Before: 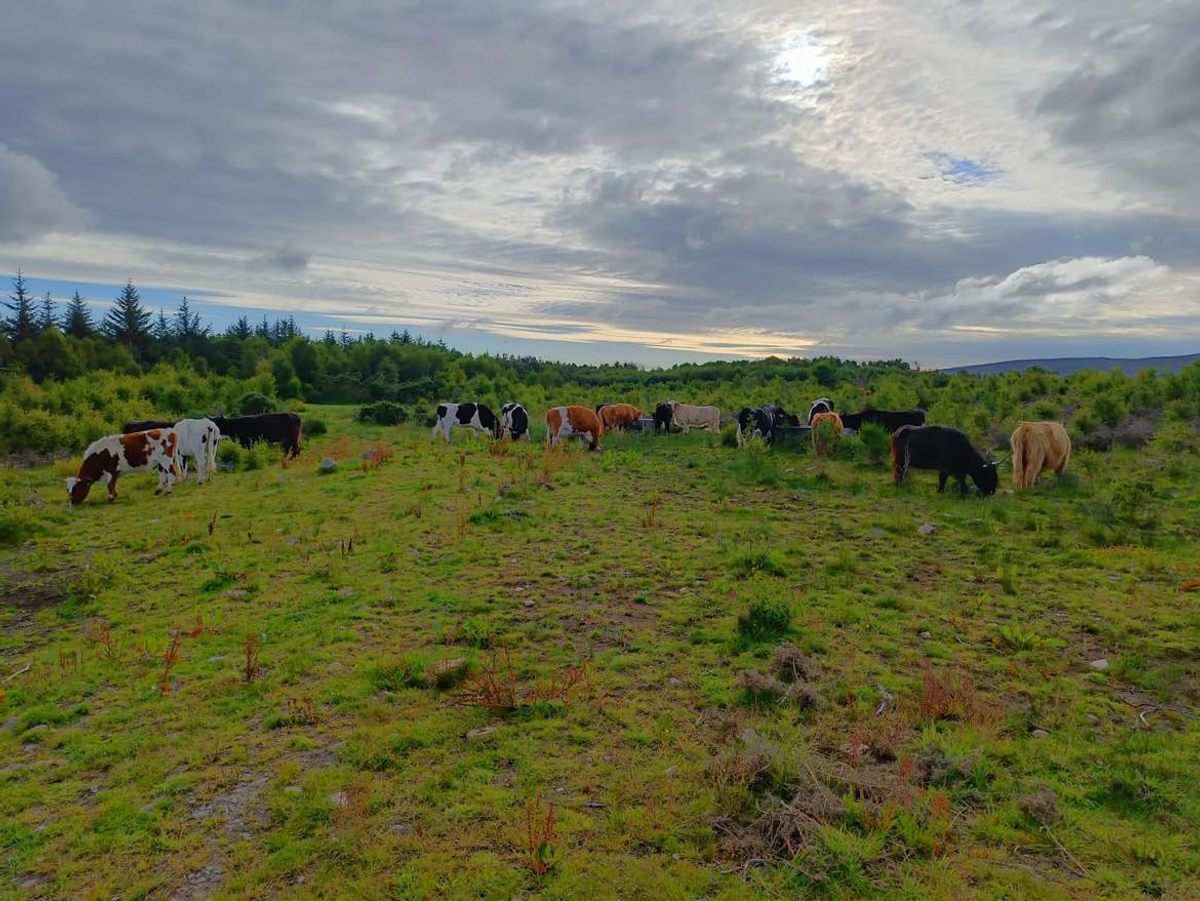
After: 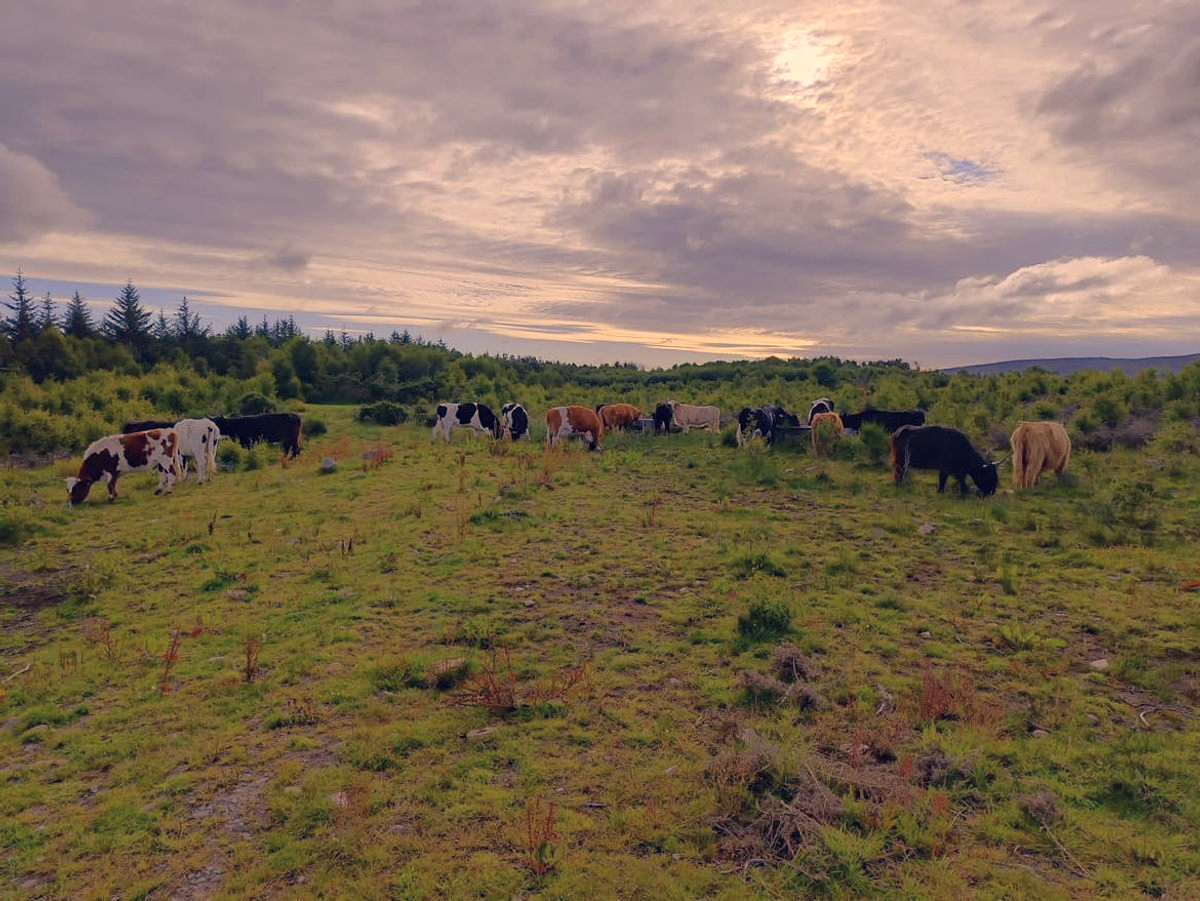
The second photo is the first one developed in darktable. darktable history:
color correction: highlights a* 19.95, highlights b* 28.13, shadows a* 3.47, shadows b* -17.01, saturation 0.764
